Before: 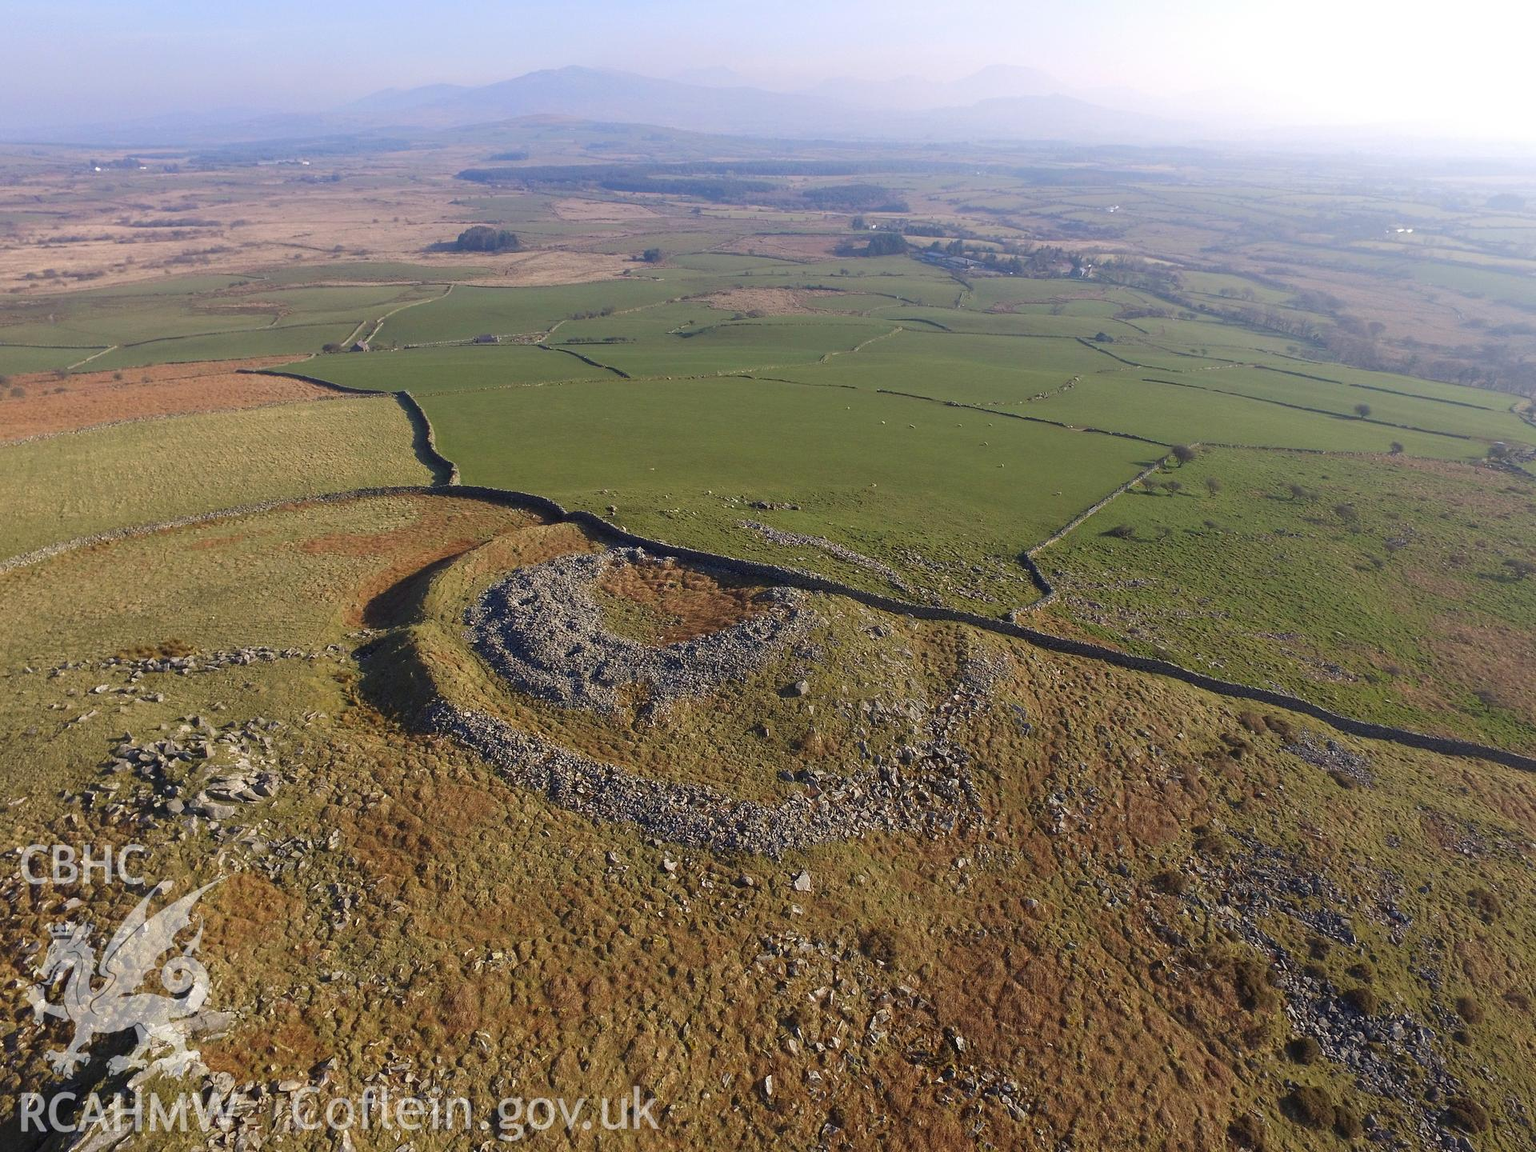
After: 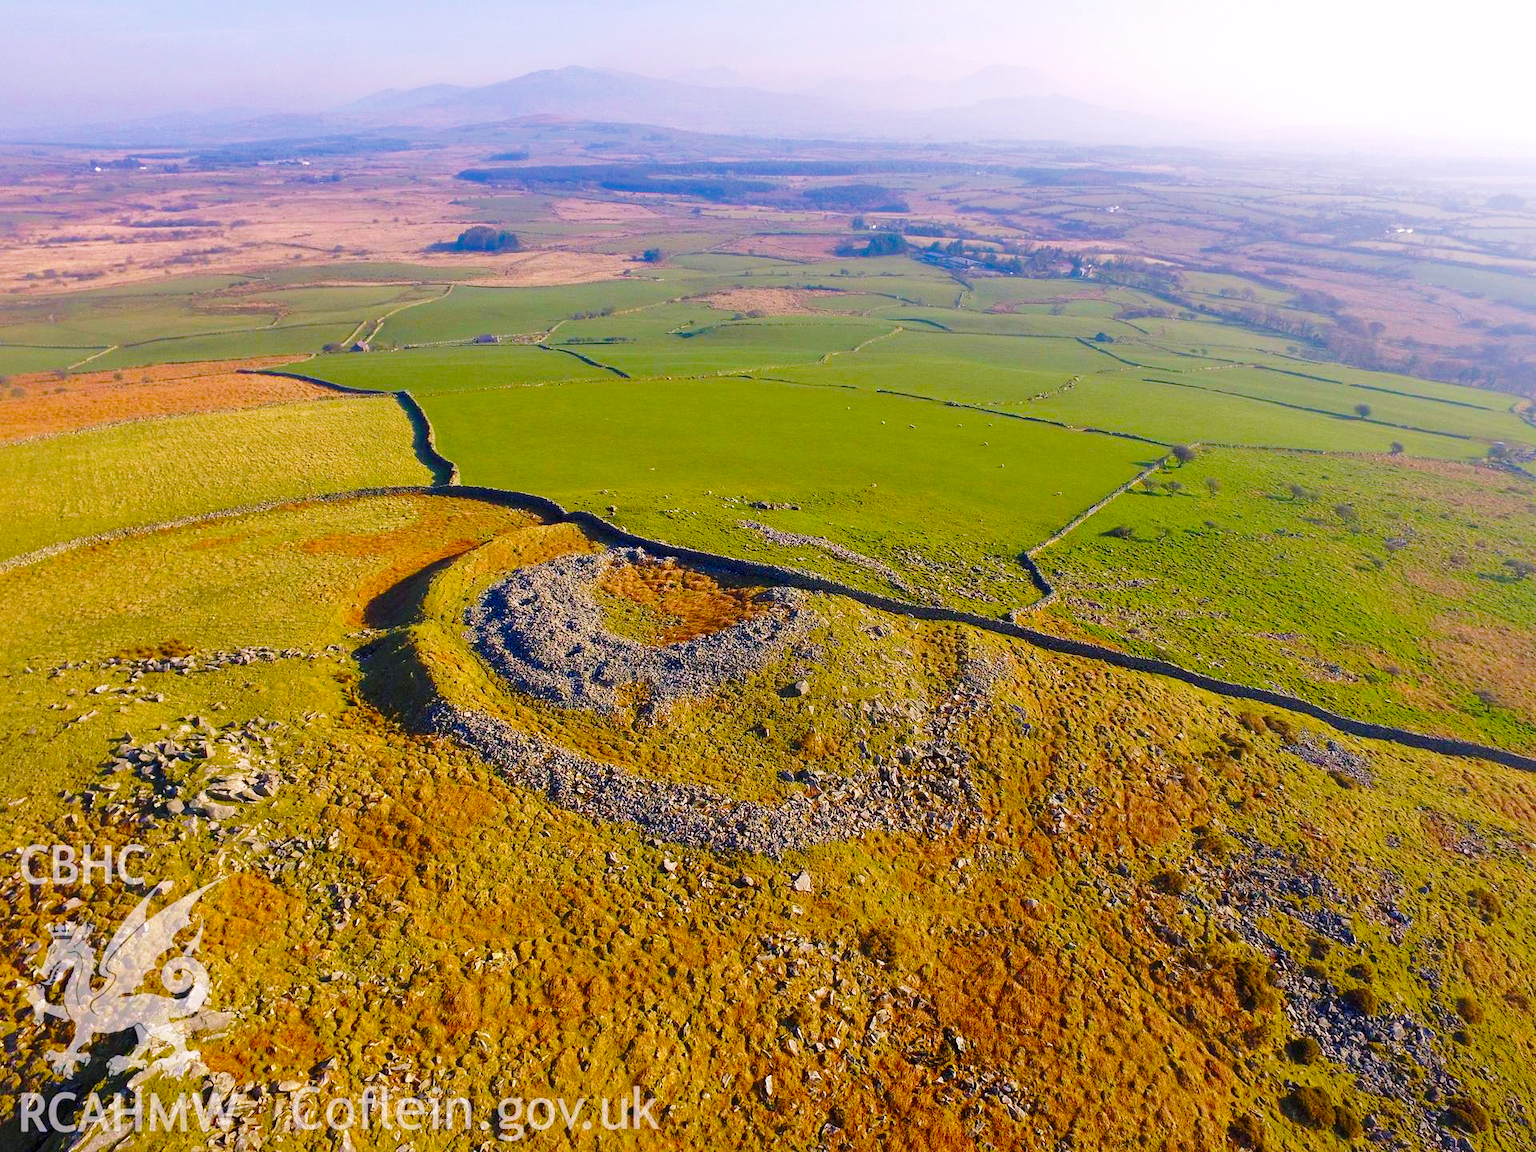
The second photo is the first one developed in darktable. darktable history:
color balance rgb: shadows lift › chroma 2%, shadows lift › hue 217.2°, power › chroma 0.25%, power › hue 60°, highlights gain › chroma 1.5%, highlights gain › hue 309.6°, global offset › luminance -0.5%, perceptual saturation grading › global saturation 15%, global vibrance 20%
shadows and highlights: shadows 40, highlights -60
base curve: curves: ch0 [(0, 0) (0.028, 0.03) (0.121, 0.232) (0.46, 0.748) (0.859, 0.968) (1, 1)], preserve colors none
velvia: strength 32%, mid-tones bias 0.2
